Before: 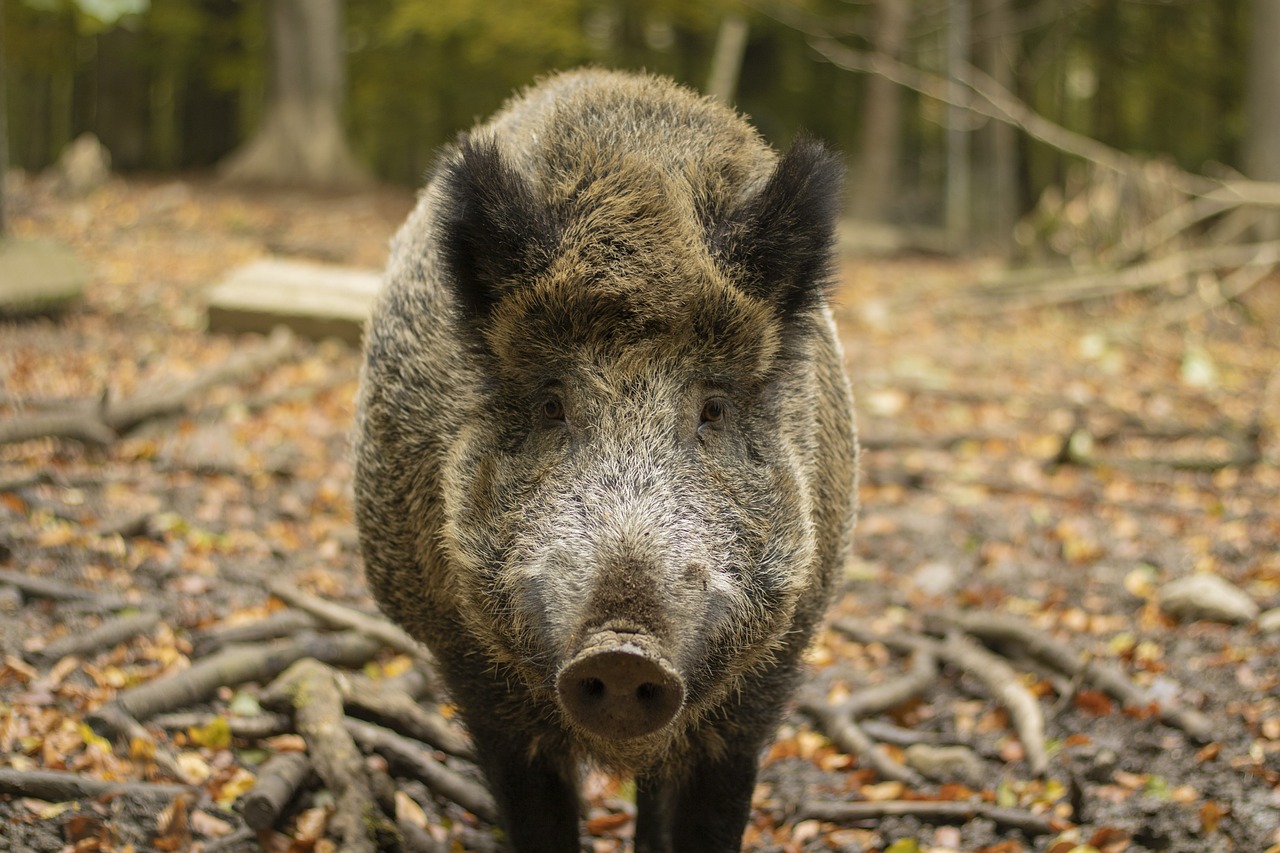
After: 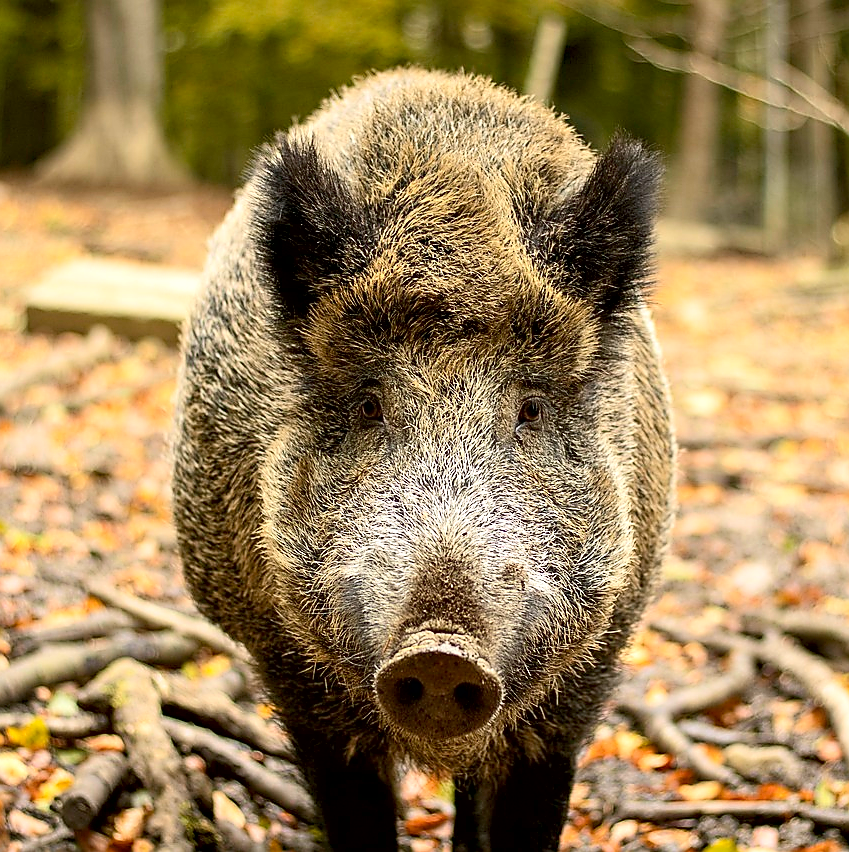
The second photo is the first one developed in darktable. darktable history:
sharpen: radius 1.353, amount 1.262, threshold 0.838
crop and rotate: left 14.285%, right 19.37%
contrast brightness saturation: contrast 0.204, brightness 0.141, saturation 0.138
contrast equalizer: y [[0.6 ×6], [0.55 ×6], [0 ×6], [0 ×6], [0 ×6]], mix 0.354
exposure: black level correction 0.005, exposure 0.274 EV, compensate highlight preservation false
